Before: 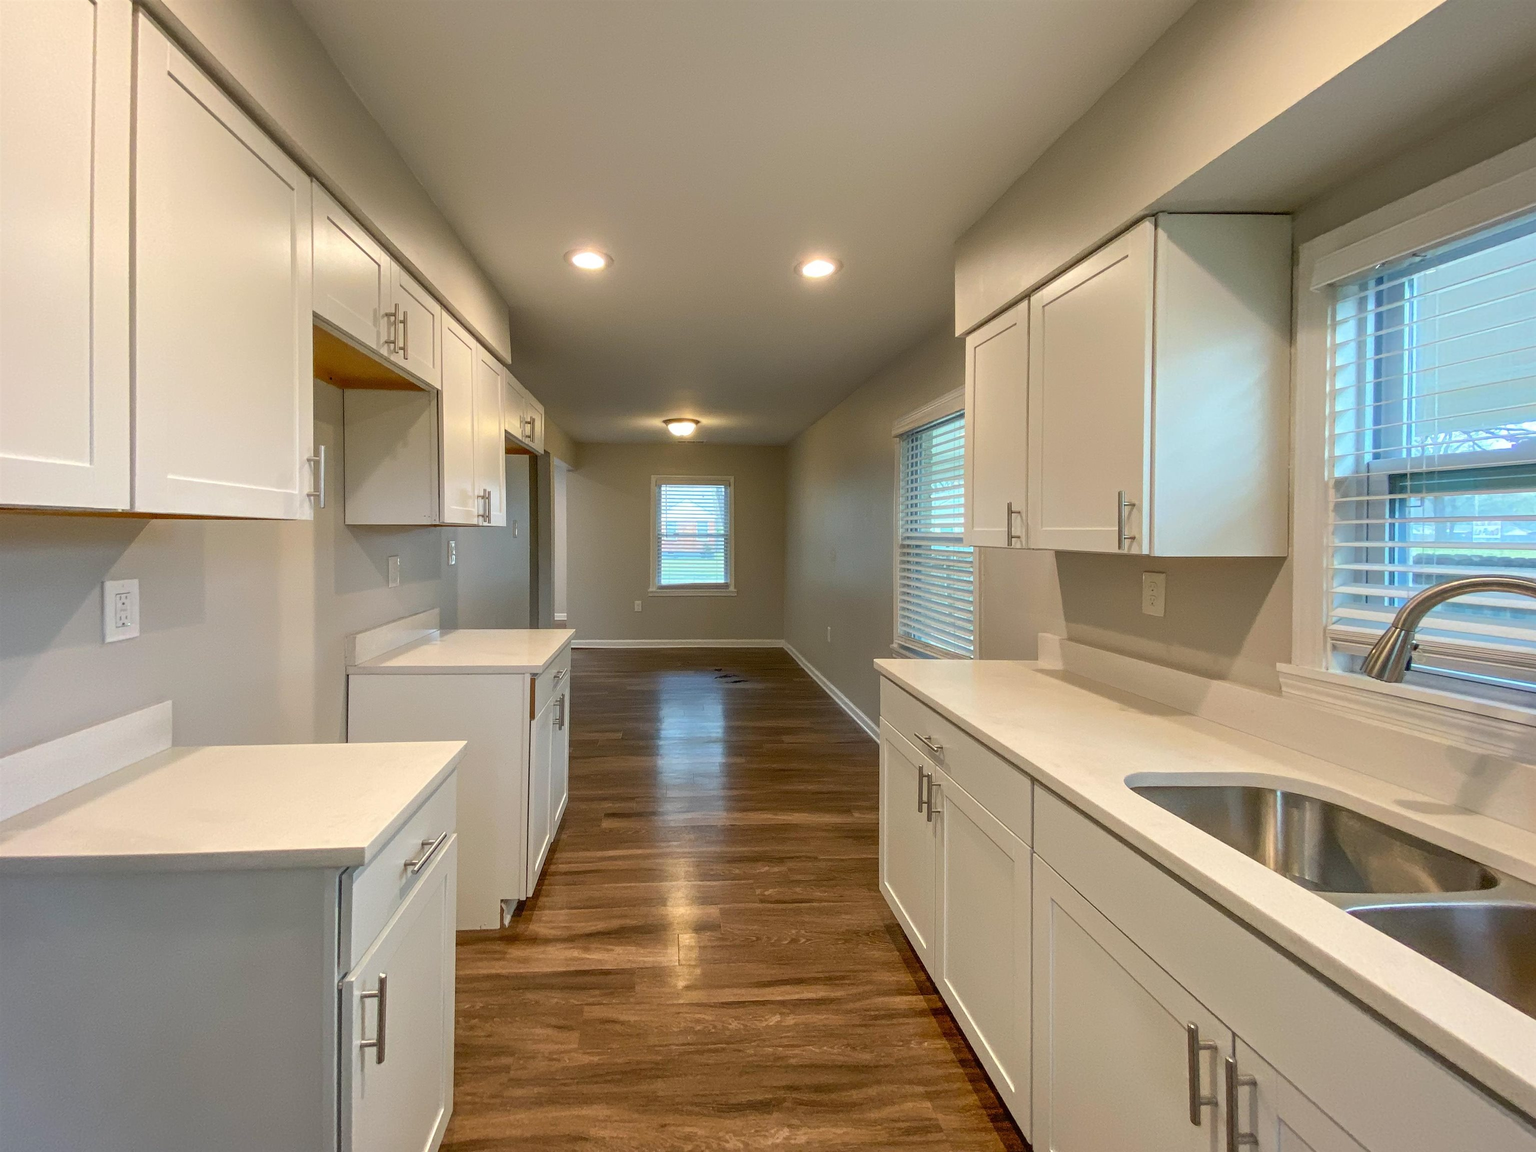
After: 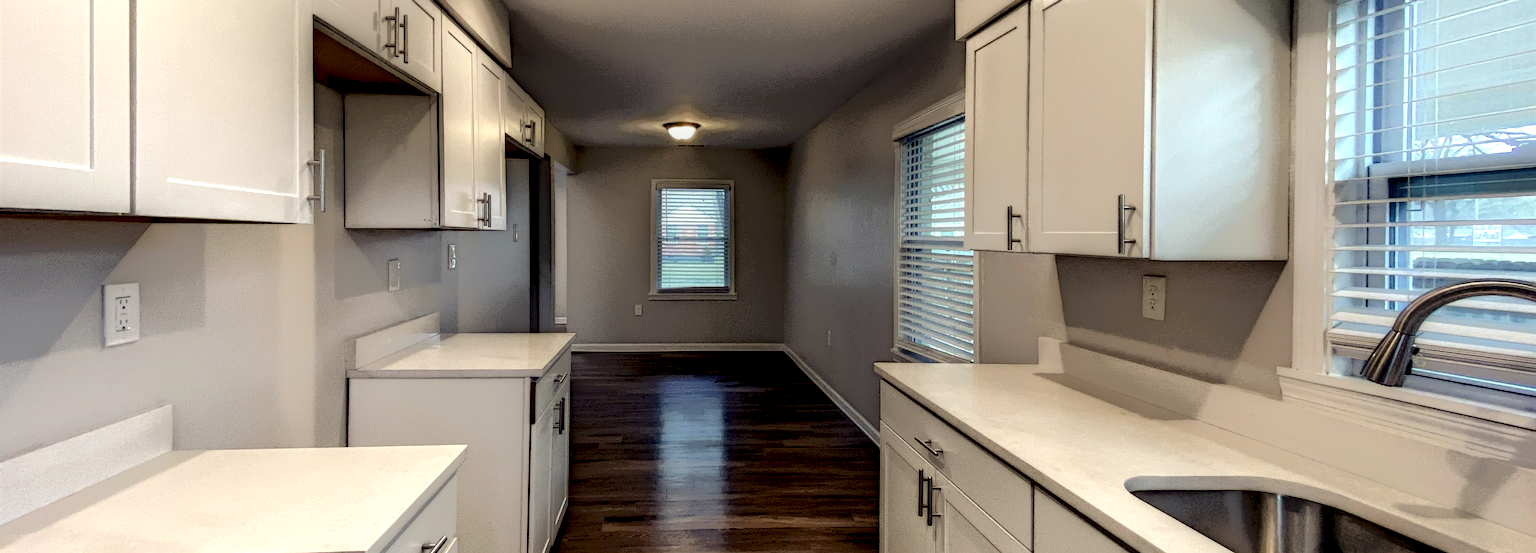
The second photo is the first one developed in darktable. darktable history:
local contrast: highlights 1%, shadows 212%, detail 164%, midtone range 0.006
color balance rgb: shadows lift › luminance -28.349%, shadows lift › chroma 14.953%, shadows lift › hue 268.55°, power › chroma 0.684%, power › hue 60°, linear chroma grading › shadows -2.469%, linear chroma grading › highlights -13.914%, linear chroma grading › global chroma -9.686%, linear chroma grading › mid-tones -9.674%, perceptual saturation grading › global saturation -0.136%, perceptual saturation grading › highlights -19.981%, perceptual saturation grading › shadows 20.618%, global vibrance 20%
base curve: curves: ch0 [(0, 0) (0.989, 0.992)], preserve colors none
crop and rotate: top 25.765%, bottom 26.196%
tone curve: curves: ch0 [(0, 0) (0.003, 0.008) (0.011, 0.017) (0.025, 0.027) (0.044, 0.043) (0.069, 0.059) (0.1, 0.086) (0.136, 0.112) (0.177, 0.152) (0.224, 0.203) (0.277, 0.277) (0.335, 0.346) (0.399, 0.439) (0.468, 0.527) (0.543, 0.613) (0.623, 0.693) (0.709, 0.787) (0.801, 0.863) (0.898, 0.927) (1, 1)], color space Lab, independent channels, preserve colors none
shadows and highlights: radius 110.79, shadows 51.36, white point adjustment 9.07, highlights -4.31, soften with gaussian
